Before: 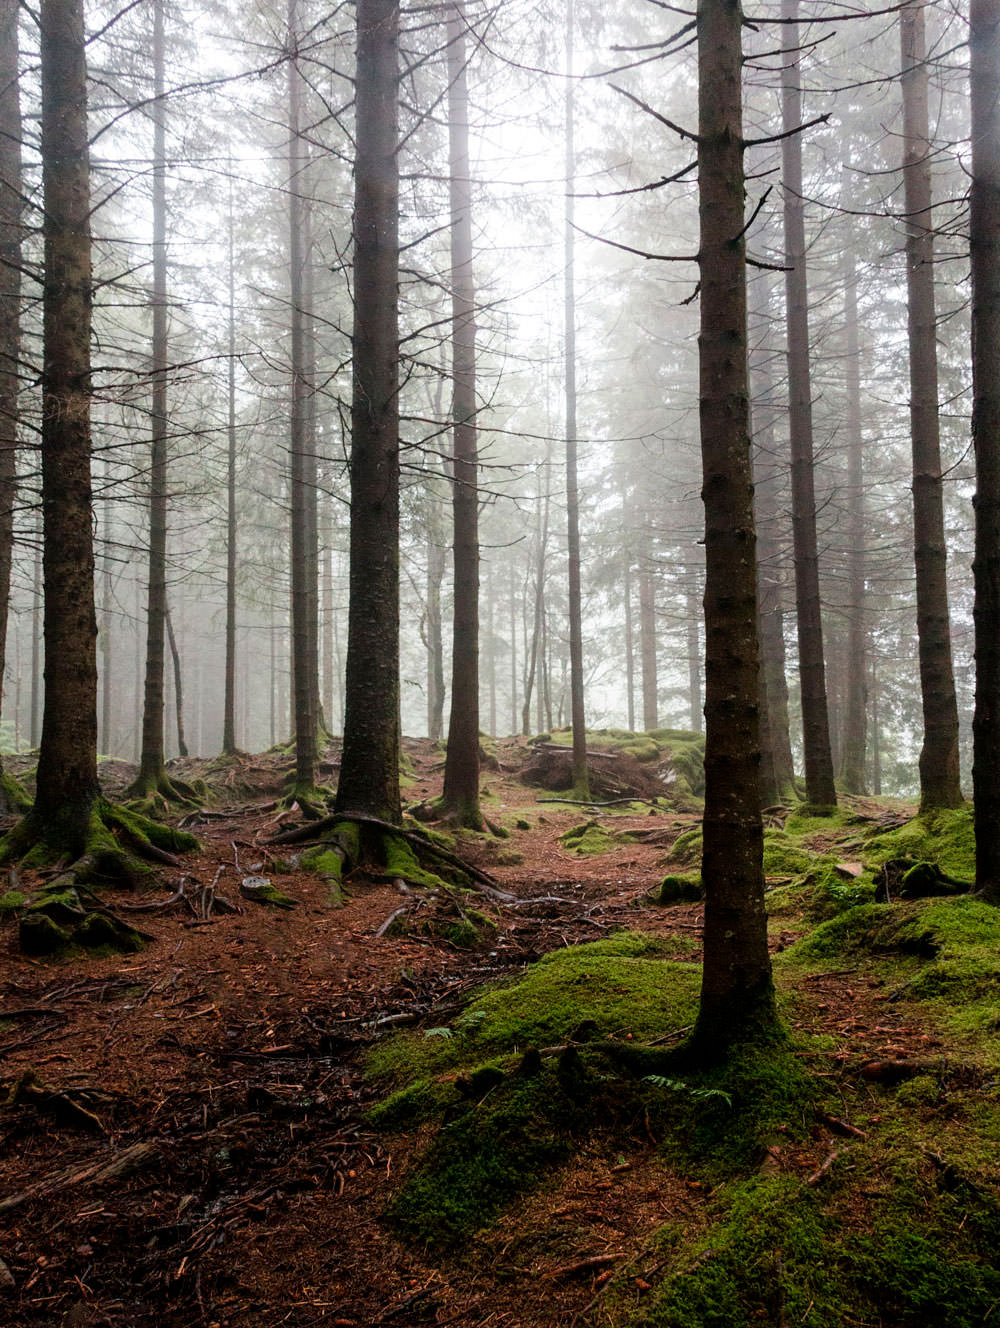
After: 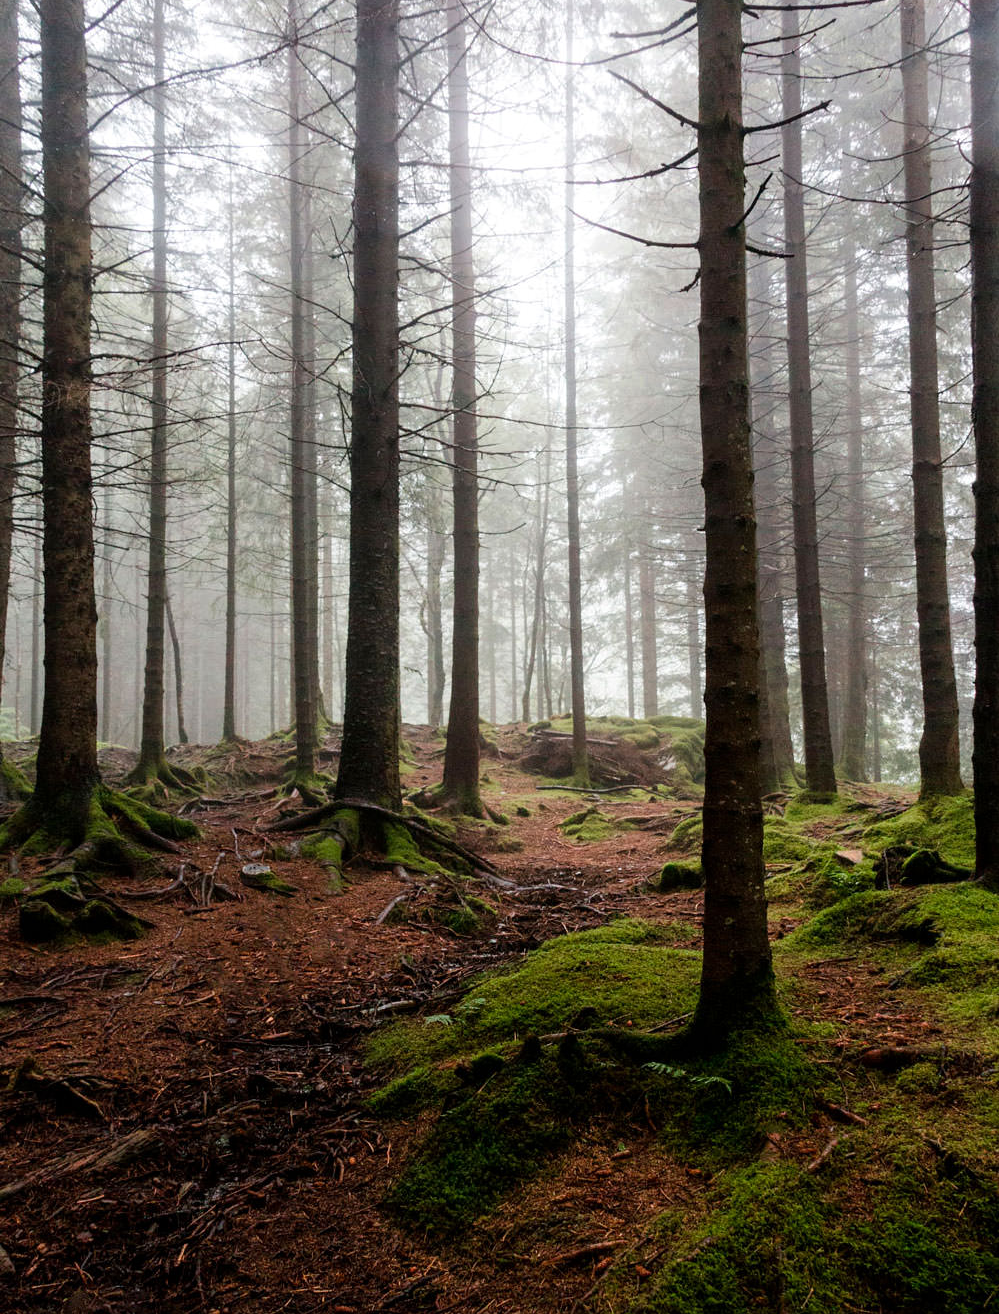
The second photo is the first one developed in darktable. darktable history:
crop: top 1.041%, right 0.07%
tone equalizer: edges refinement/feathering 500, mask exposure compensation -1.57 EV, preserve details guided filter
